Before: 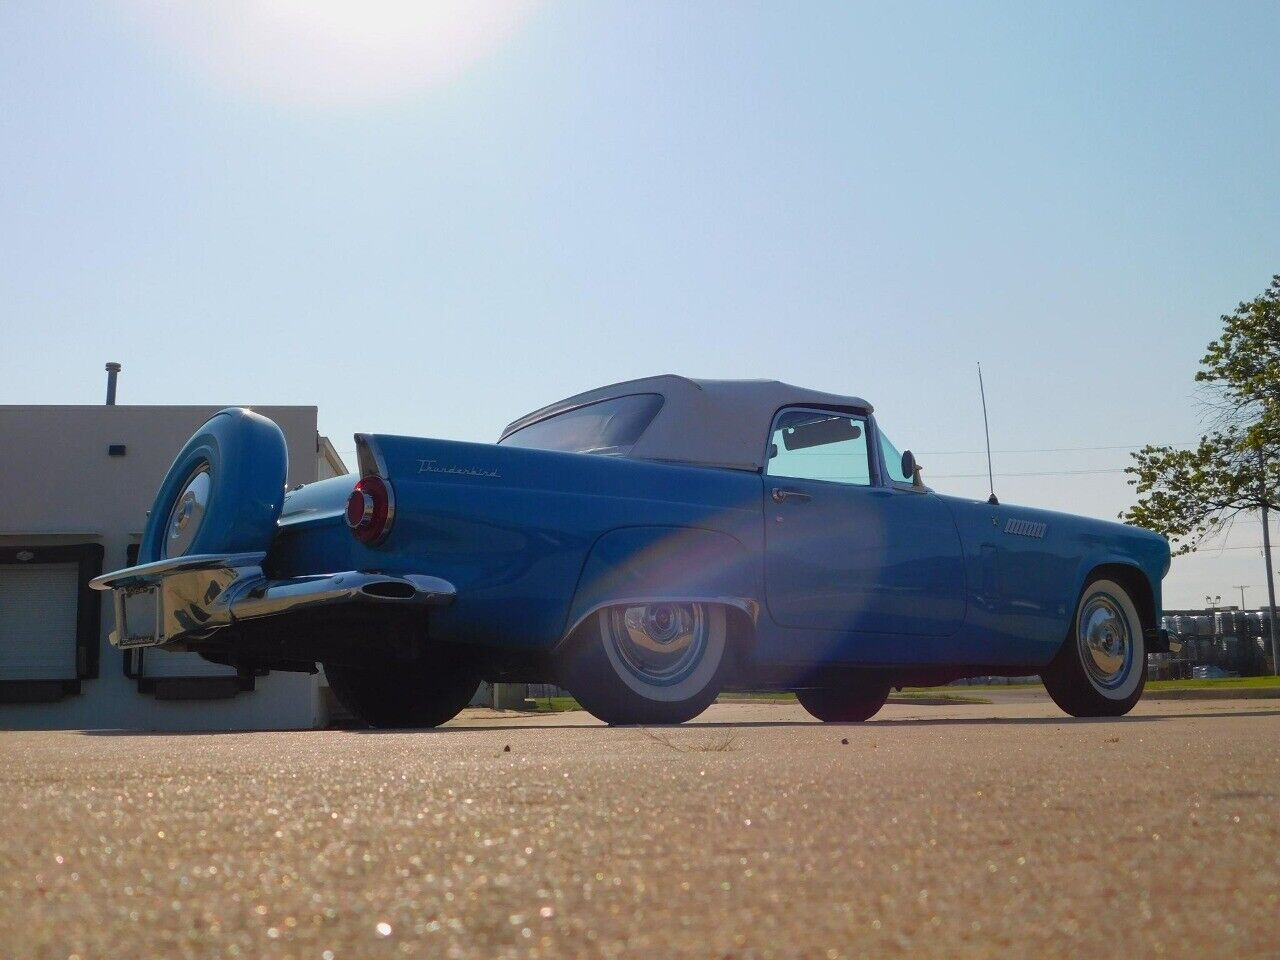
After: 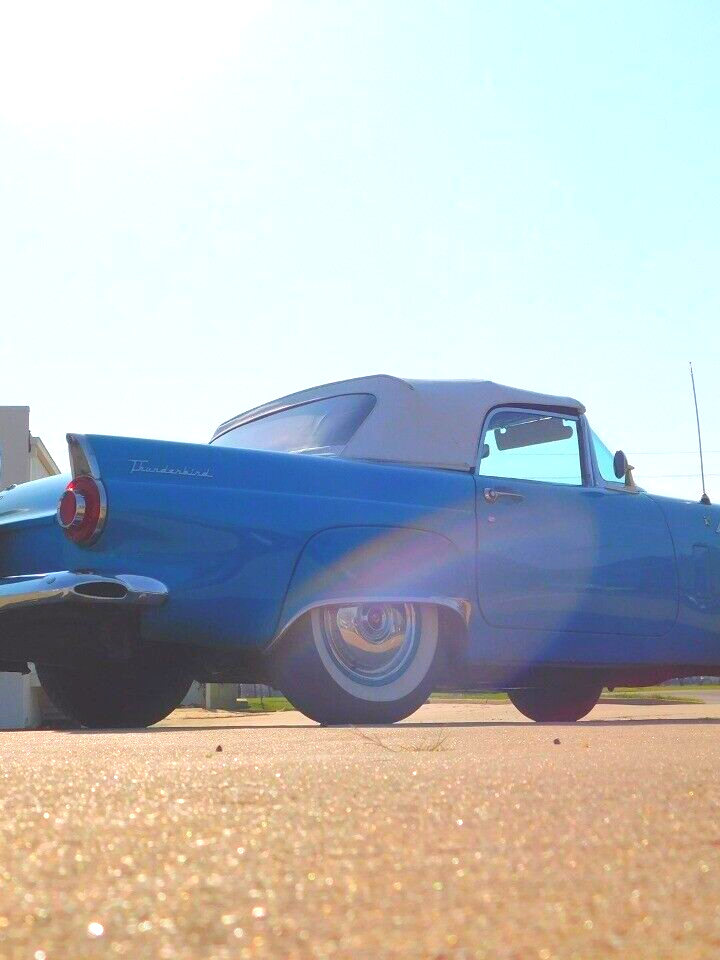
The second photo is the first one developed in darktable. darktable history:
tone equalizer: on, module defaults
crop and rotate: left 22.516%, right 21.234%
exposure: black level correction 0, exposure 1.45 EV, compensate exposure bias true, compensate highlight preservation false
shadows and highlights: shadows 30.86, highlights 0, soften with gaussian
contrast brightness saturation: contrast -0.28
